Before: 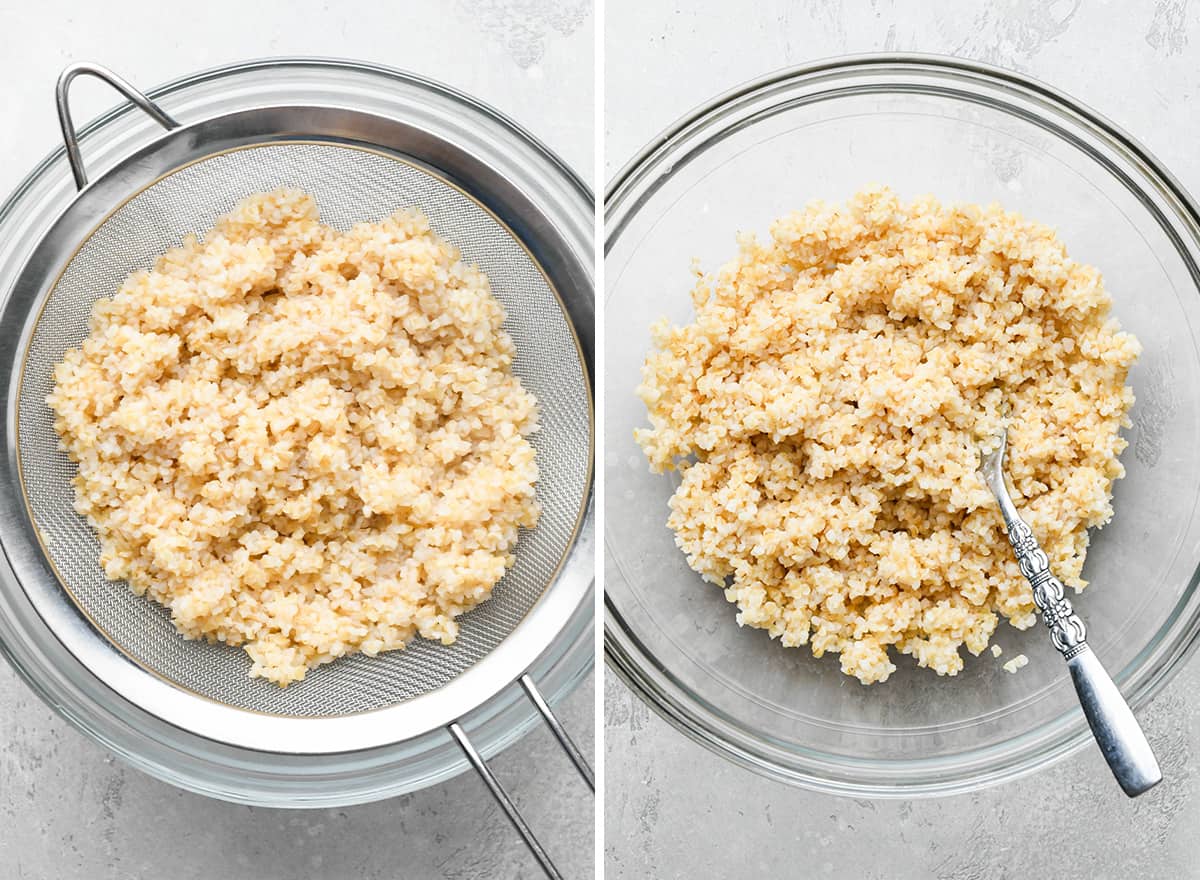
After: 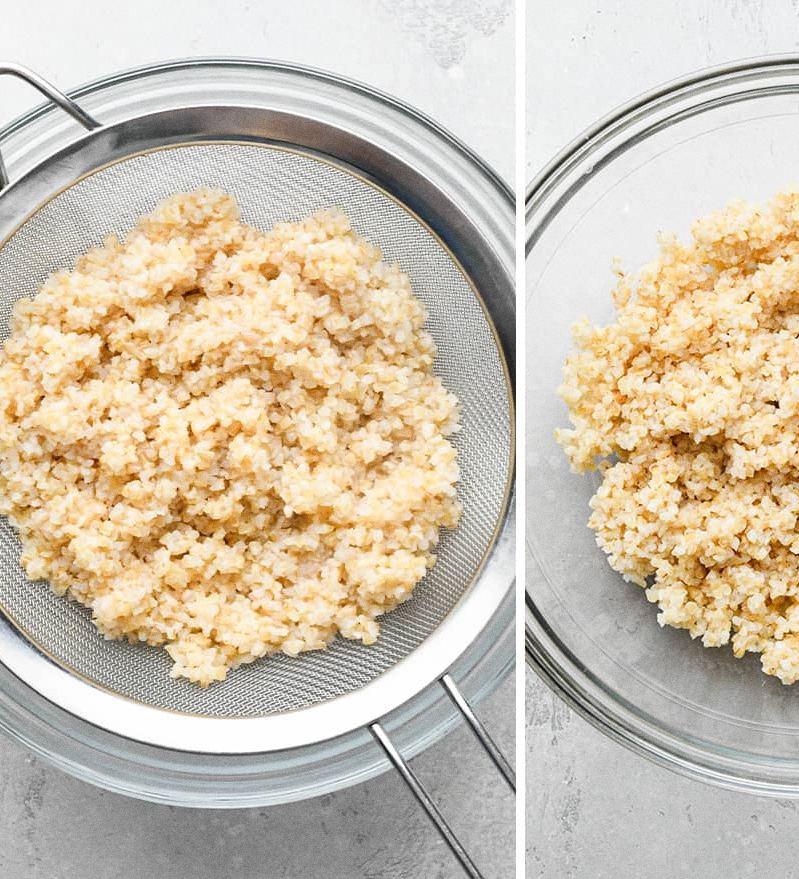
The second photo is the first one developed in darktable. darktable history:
crop and rotate: left 6.617%, right 26.717%
grain: coarseness 3.21 ISO
